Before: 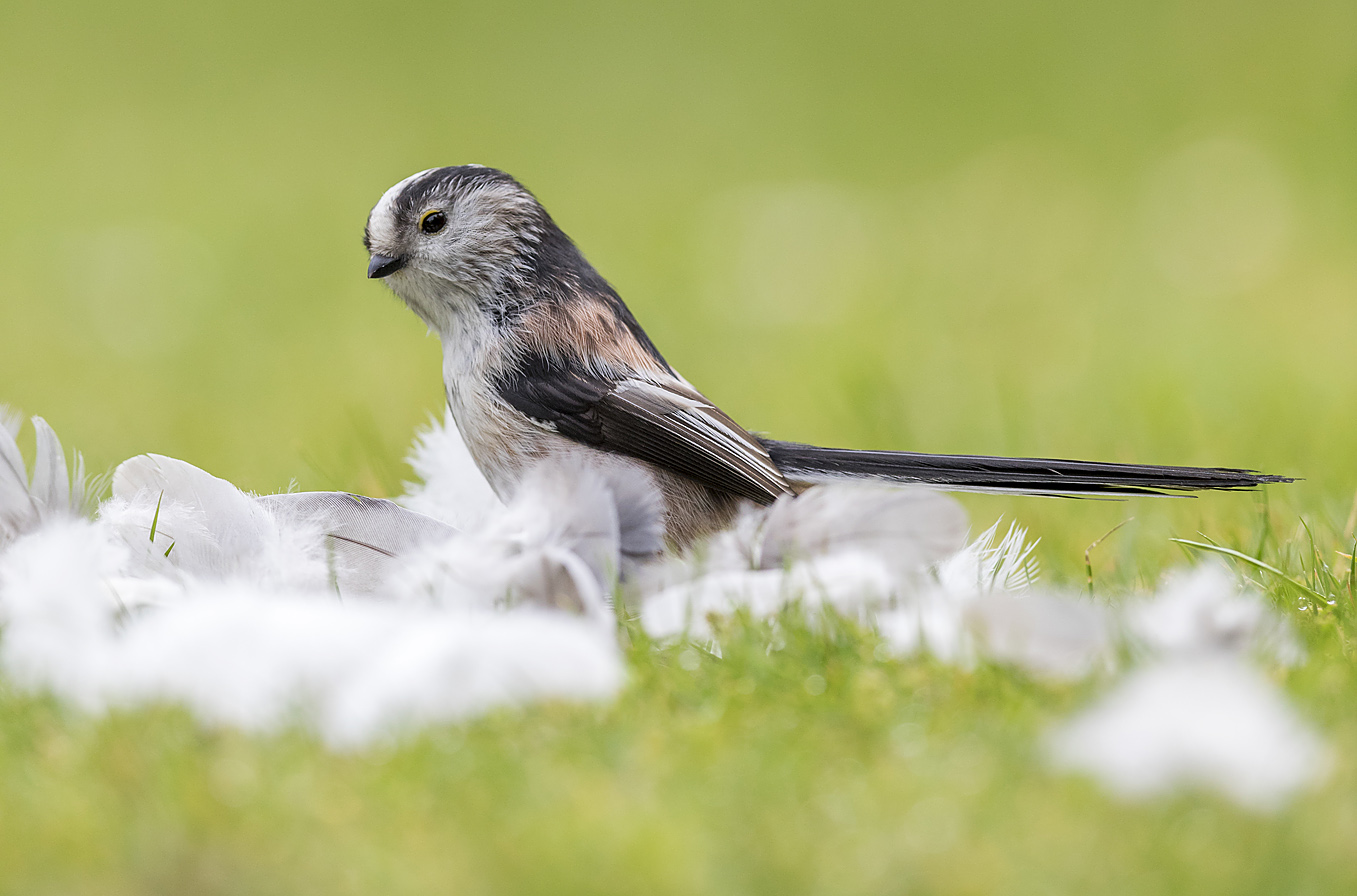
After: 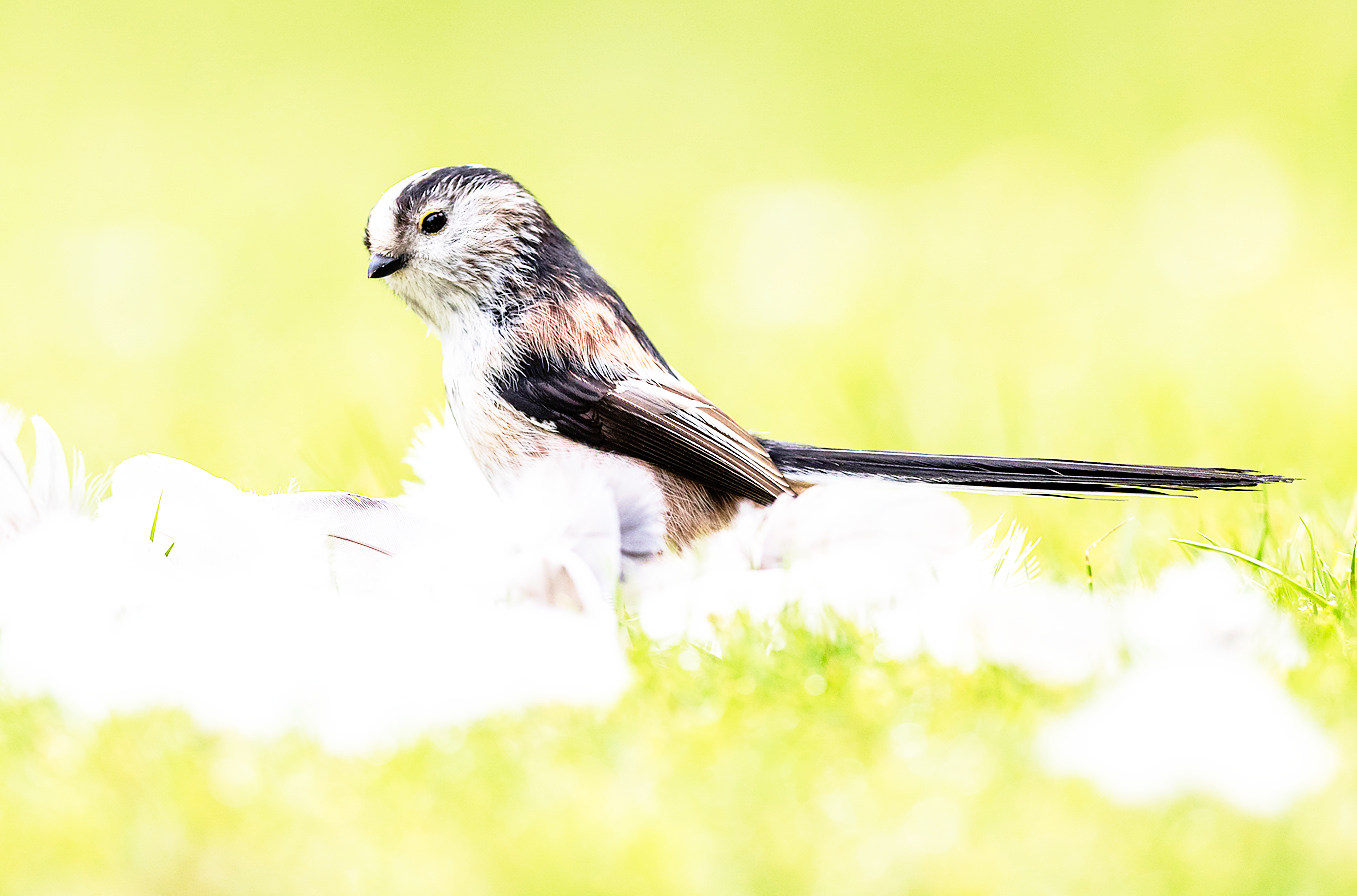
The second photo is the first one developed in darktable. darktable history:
velvia: on, module defaults
base curve: curves: ch0 [(0, 0) (0.012, 0.01) (0.073, 0.168) (0.31, 0.711) (0.645, 0.957) (1, 1)], preserve colors none
tone equalizer: -8 EV -0.417 EV, -7 EV -0.389 EV, -6 EV -0.333 EV, -5 EV -0.222 EV, -3 EV 0.222 EV, -2 EV 0.333 EV, -1 EV 0.389 EV, +0 EV 0.417 EV, edges refinement/feathering 500, mask exposure compensation -1.57 EV, preserve details no
